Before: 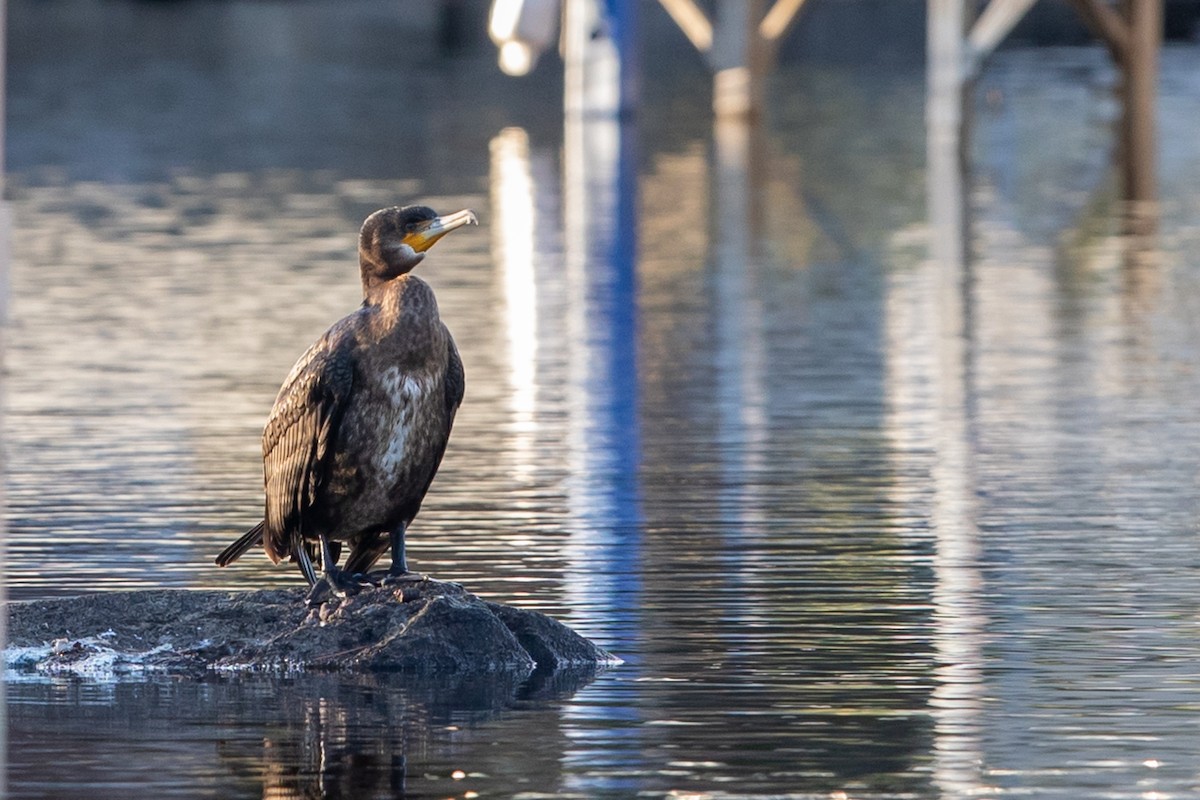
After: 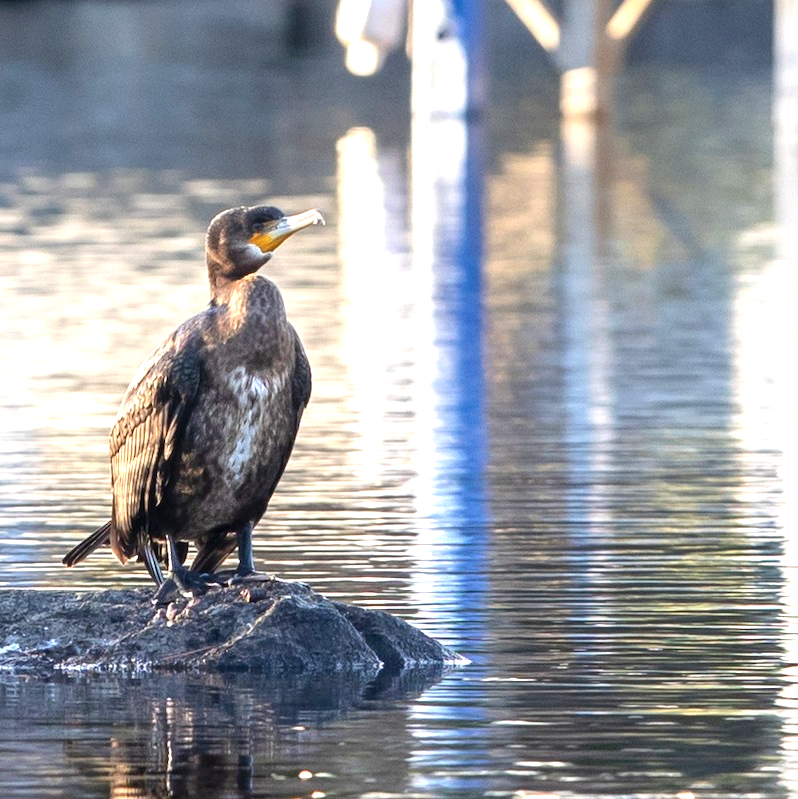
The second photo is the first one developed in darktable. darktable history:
base curve: preserve colors none
exposure: black level correction 0, exposure 1.001 EV, compensate highlight preservation false
crop and rotate: left 12.823%, right 20.604%
